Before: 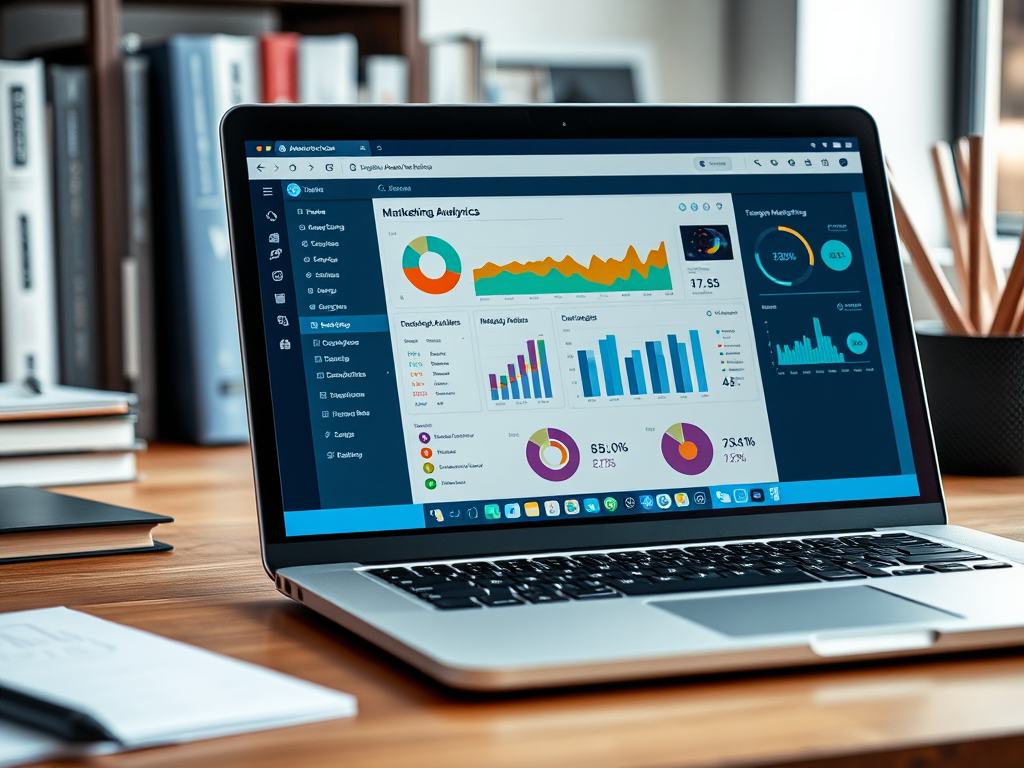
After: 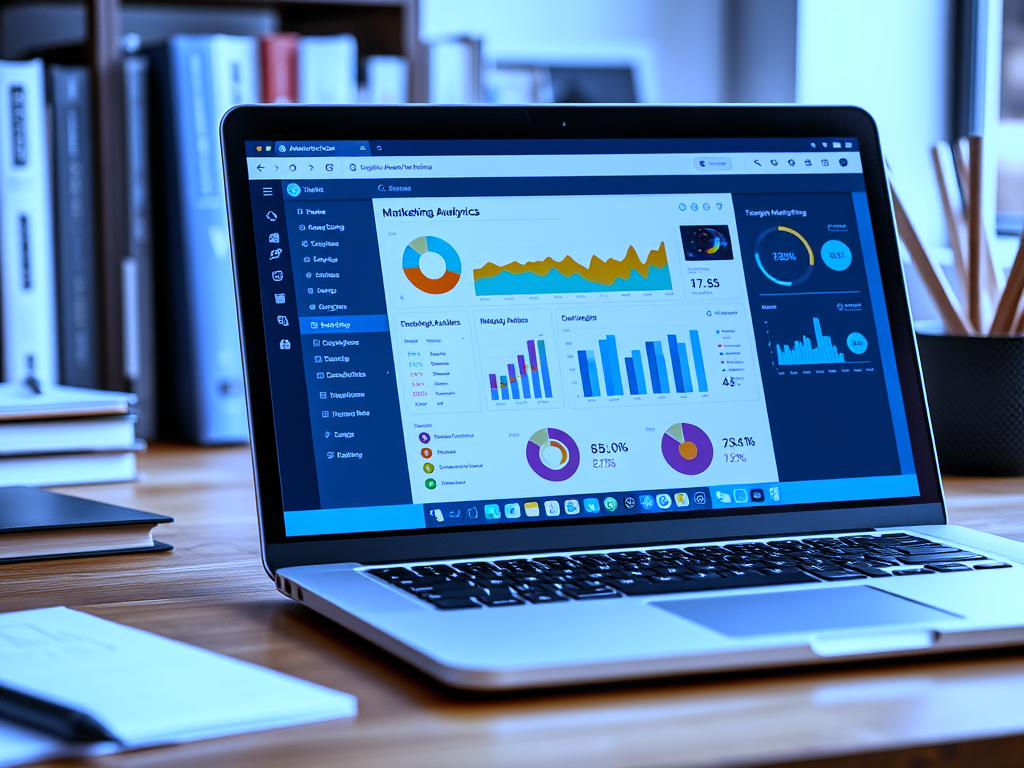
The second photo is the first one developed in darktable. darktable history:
white balance: red 0.766, blue 1.537
tone equalizer: on, module defaults
